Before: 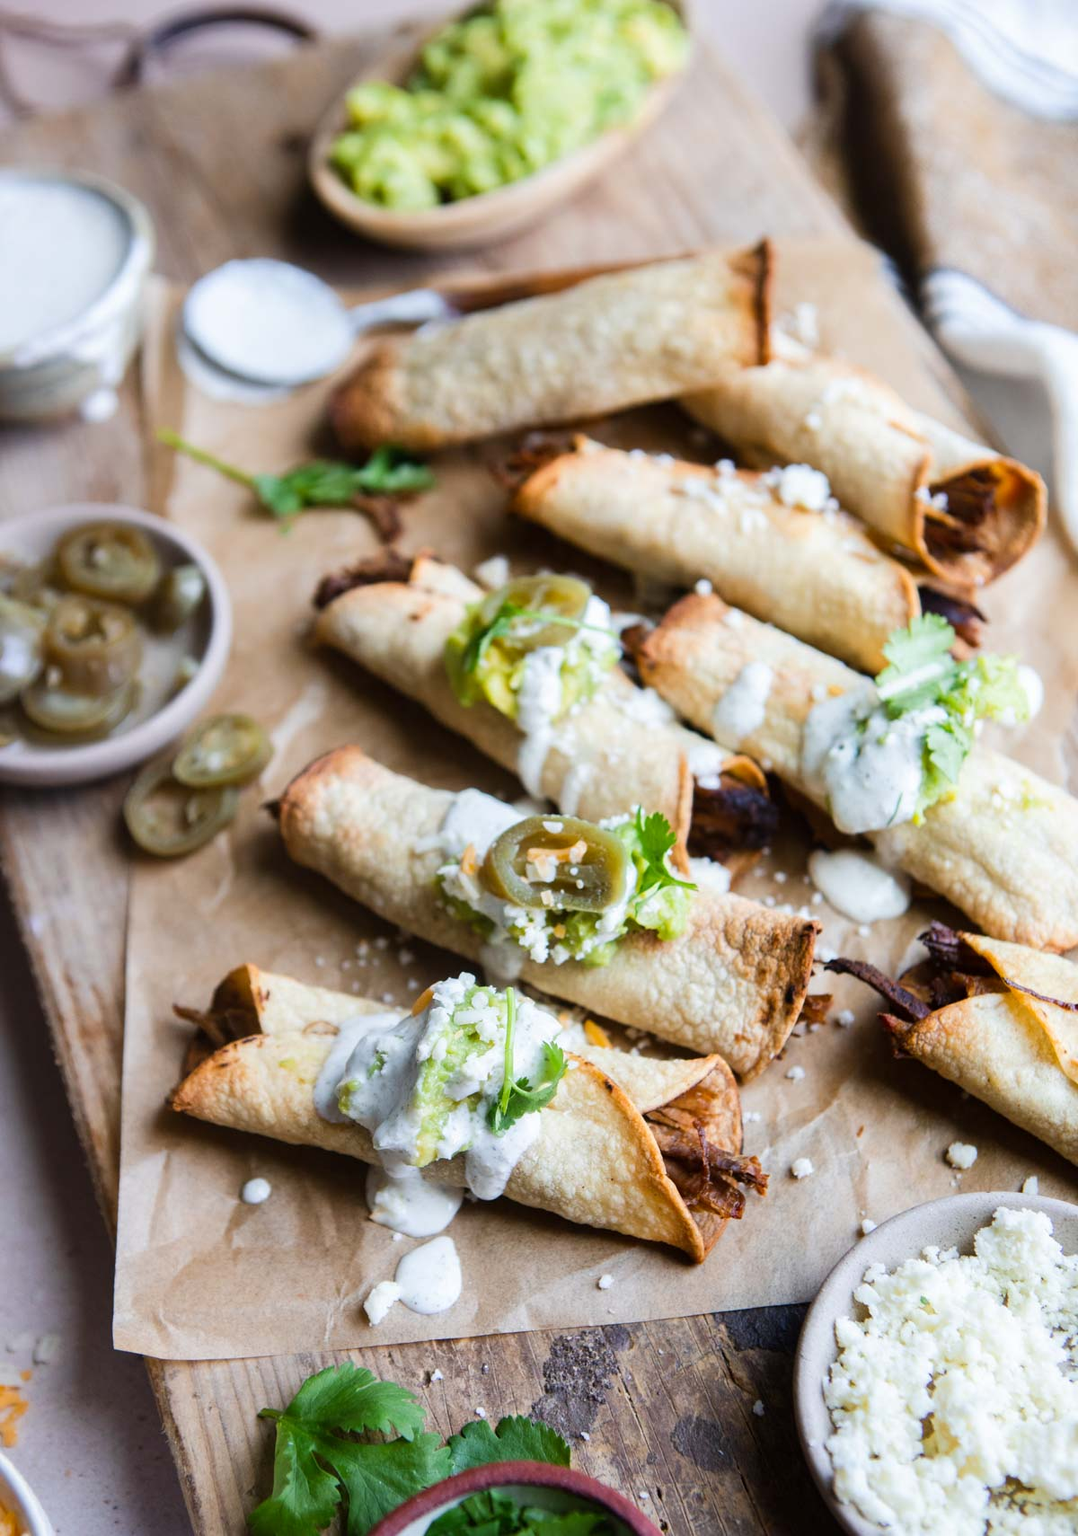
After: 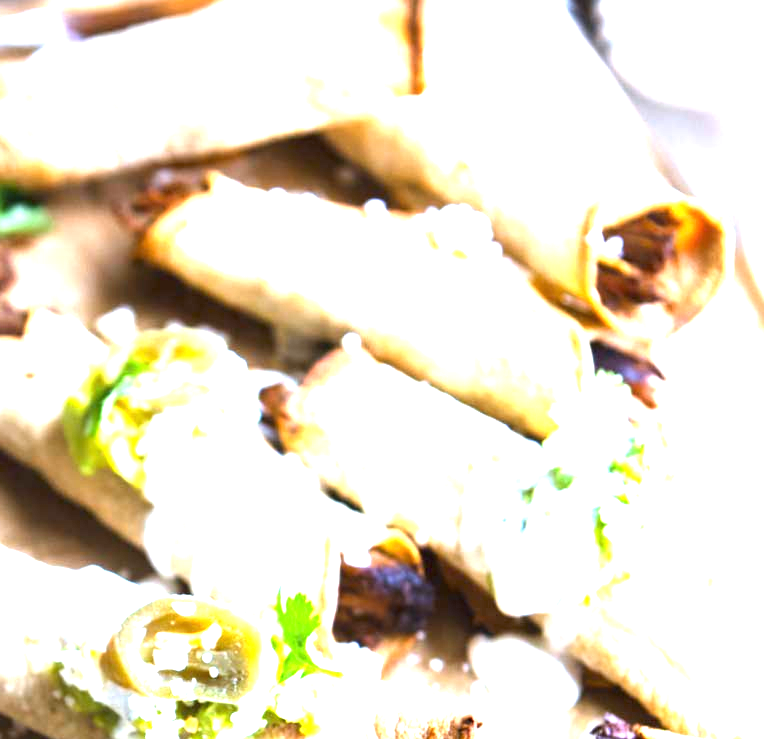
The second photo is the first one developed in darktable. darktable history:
exposure: black level correction 0, exposure 2.138 EV, compensate exposure bias true, compensate highlight preservation false
crop: left 36.005%, top 18.293%, right 0.31%, bottom 38.444%
white balance: red 0.967, blue 1.119, emerald 0.756
tone equalizer: -8 EV -0.55 EV
